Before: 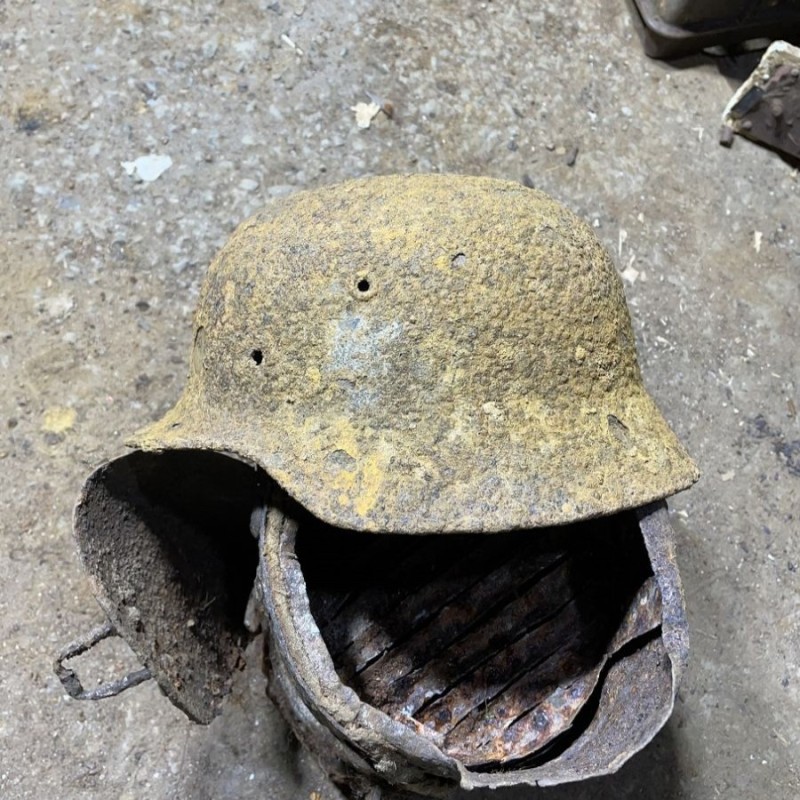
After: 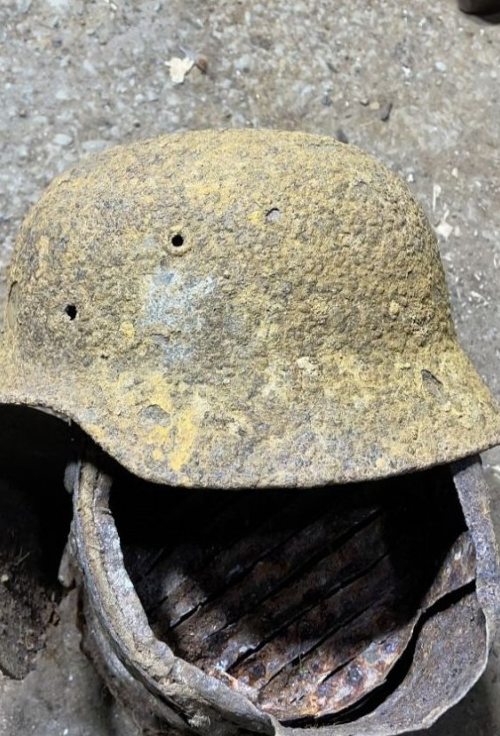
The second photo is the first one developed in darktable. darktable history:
crop and rotate: left 23.259%, top 5.647%, right 14.126%, bottom 2.324%
